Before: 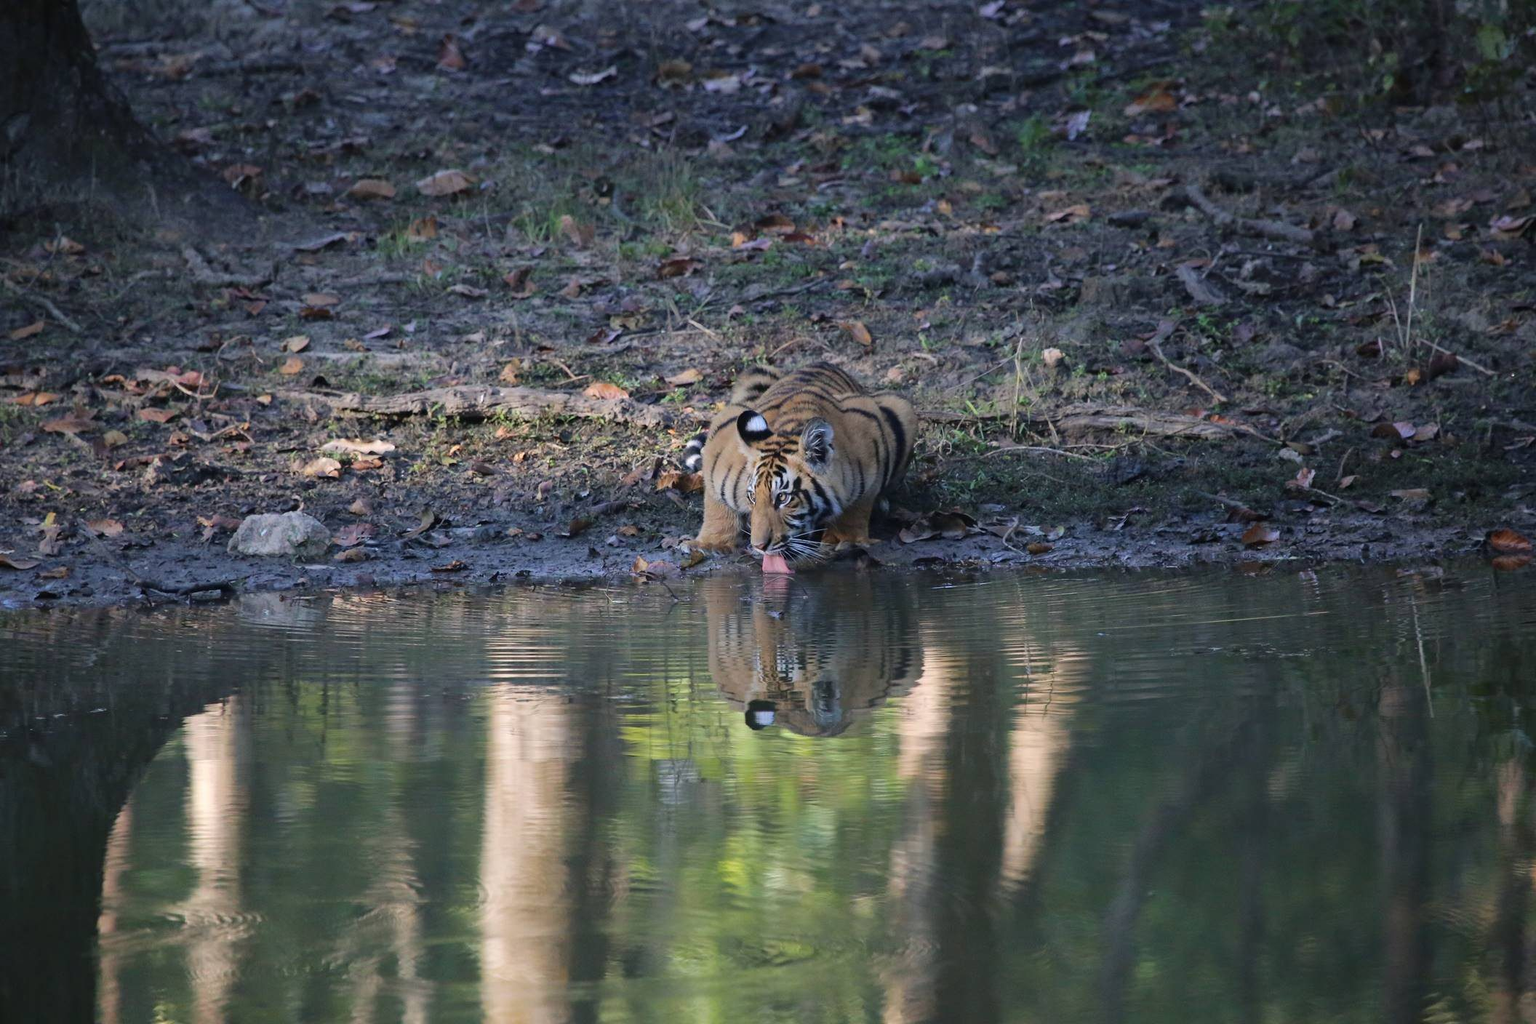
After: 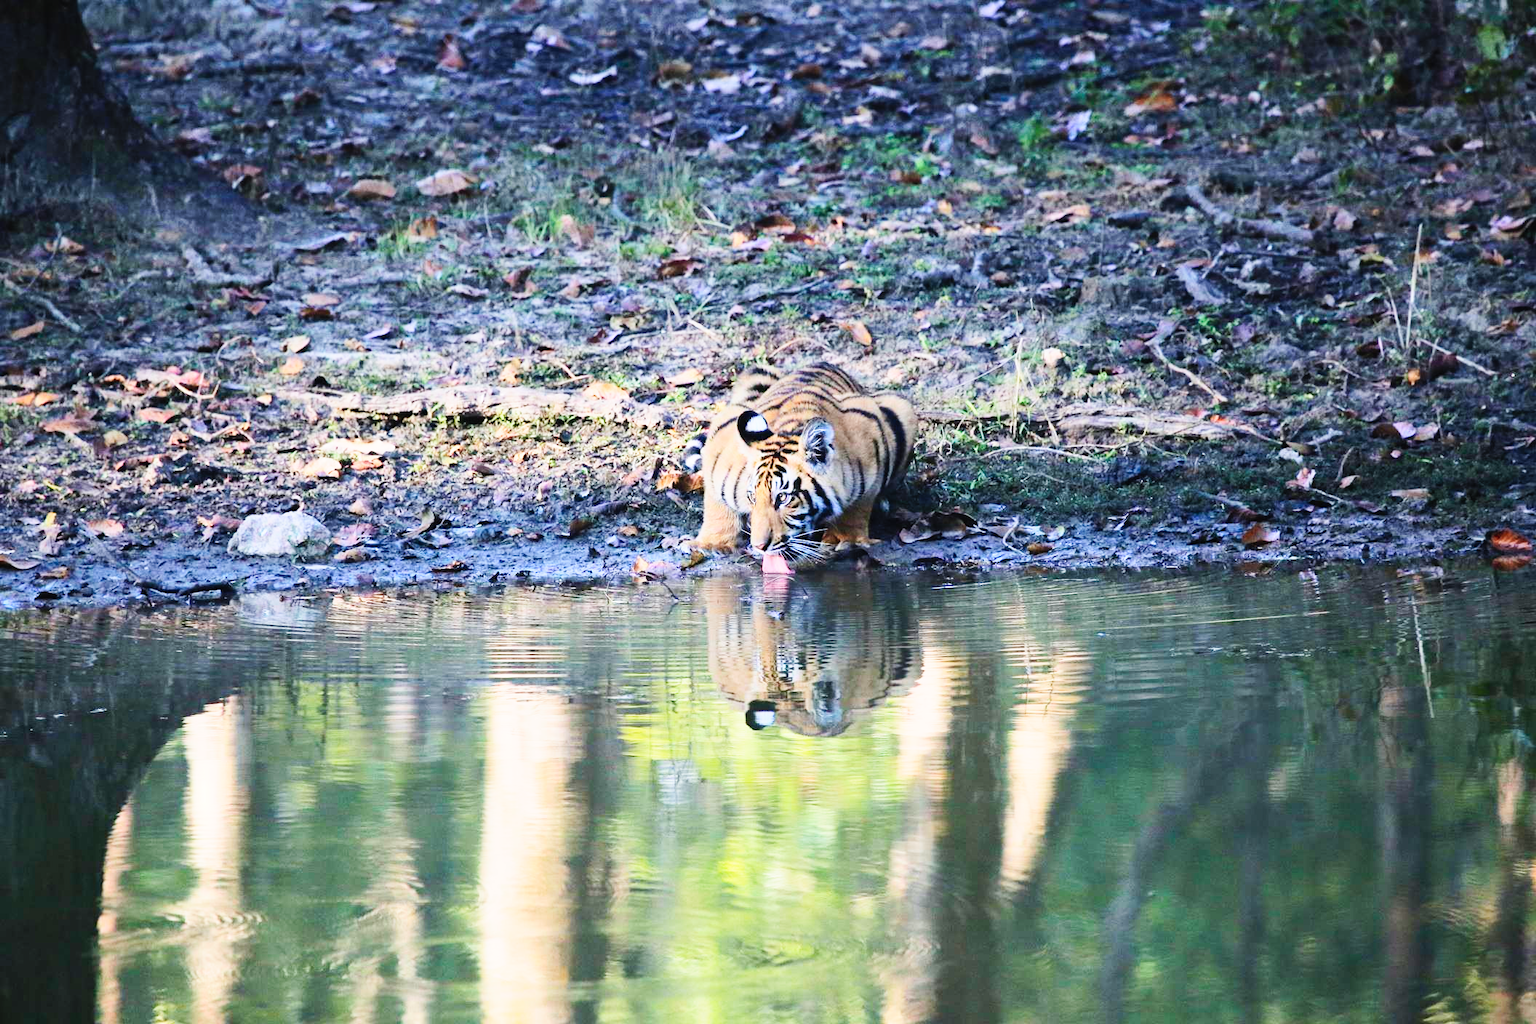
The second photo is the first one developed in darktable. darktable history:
base curve: curves: ch0 [(0, 0) (0, 0.001) (0.001, 0.001) (0.004, 0.002) (0.007, 0.004) (0.015, 0.013) (0.033, 0.045) (0.052, 0.096) (0.075, 0.17) (0.099, 0.241) (0.163, 0.42) (0.219, 0.55) (0.259, 0.616) (0.327, 0.722) (0.365, 0.765) (0.522, 0.873) (0.547, 0.881) (0.689, 0.919) (0.826, 0.952) (1, 1)], preserve colors none
contrast brightness saturation: contrast 0.196, brightness 0.162, saturation 0.218
